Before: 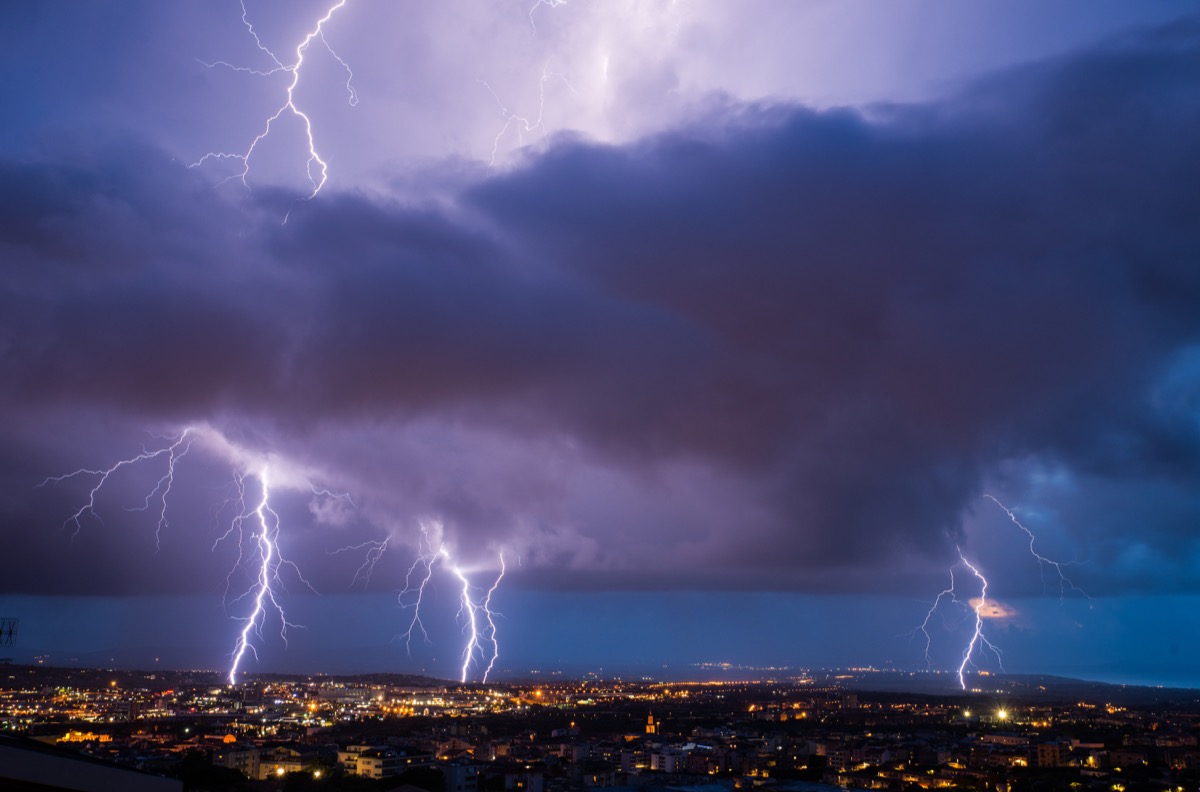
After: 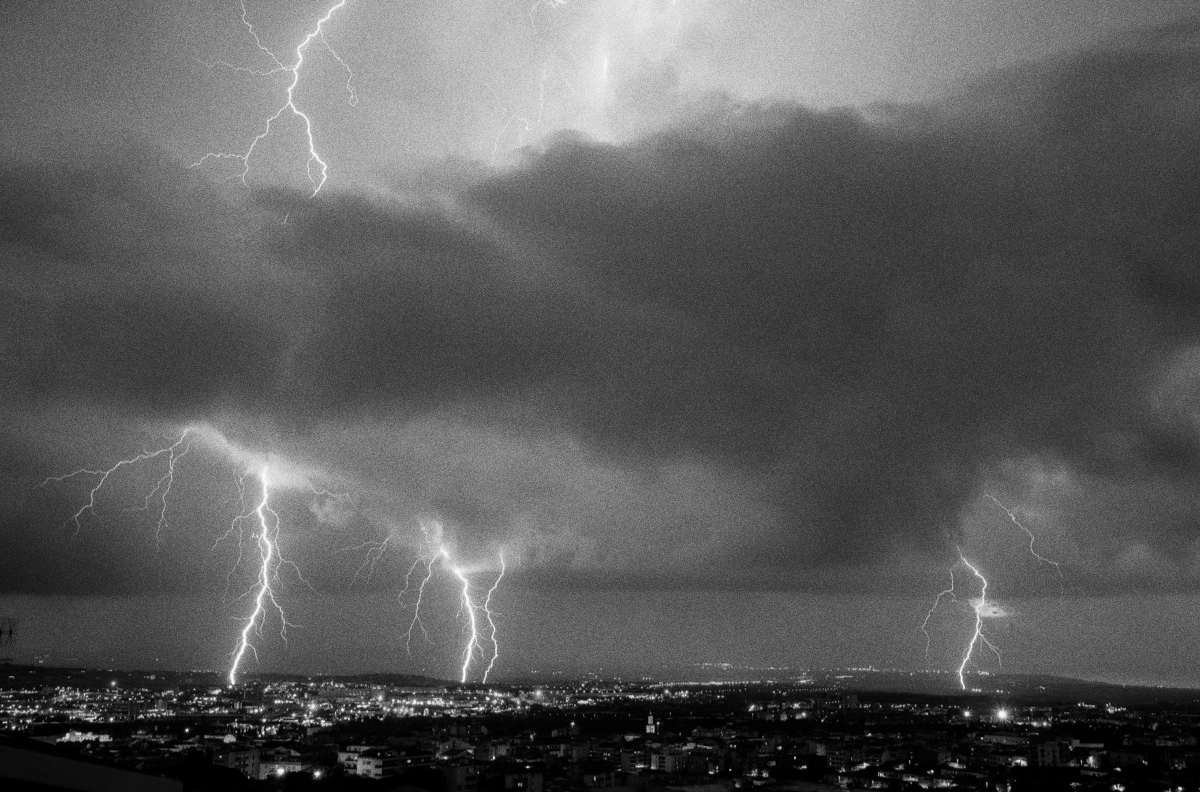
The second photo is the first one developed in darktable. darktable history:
grain: coarseness 0.09 ISO, strength 40%
color calibration: output gray [0.267, 0.423, 0.261, 0], illuminant same as pipeline (D50), adaptation none (bypass)
